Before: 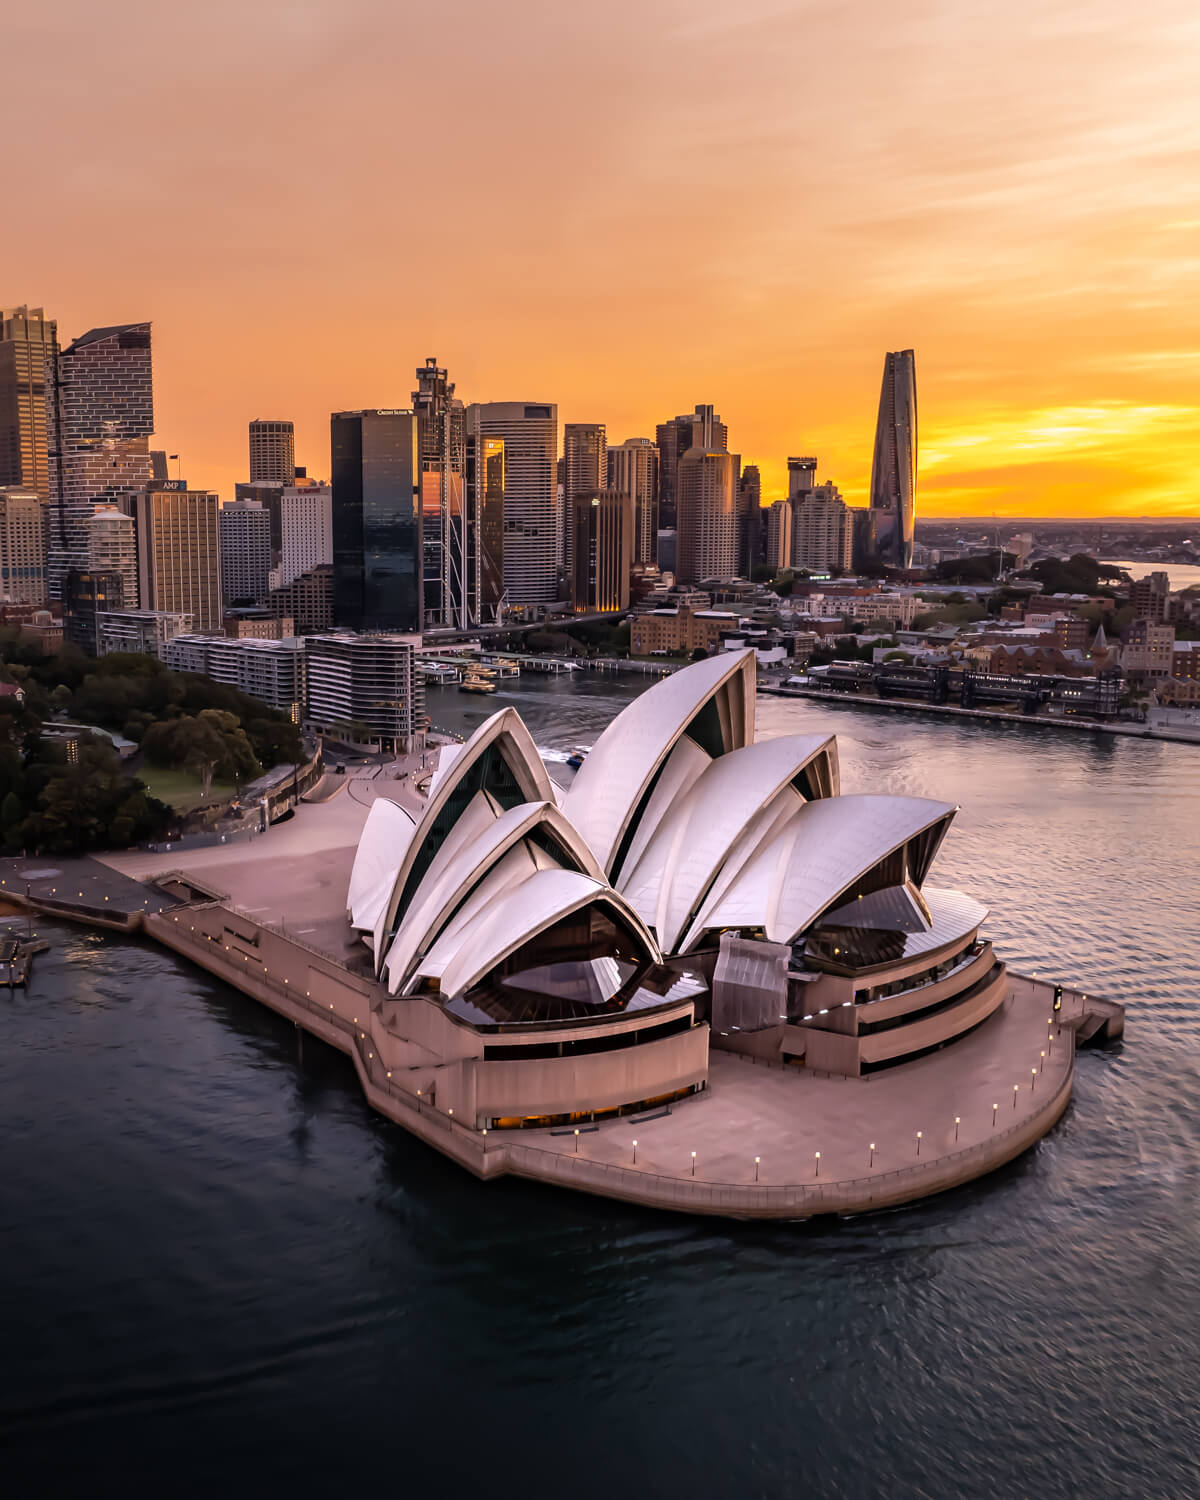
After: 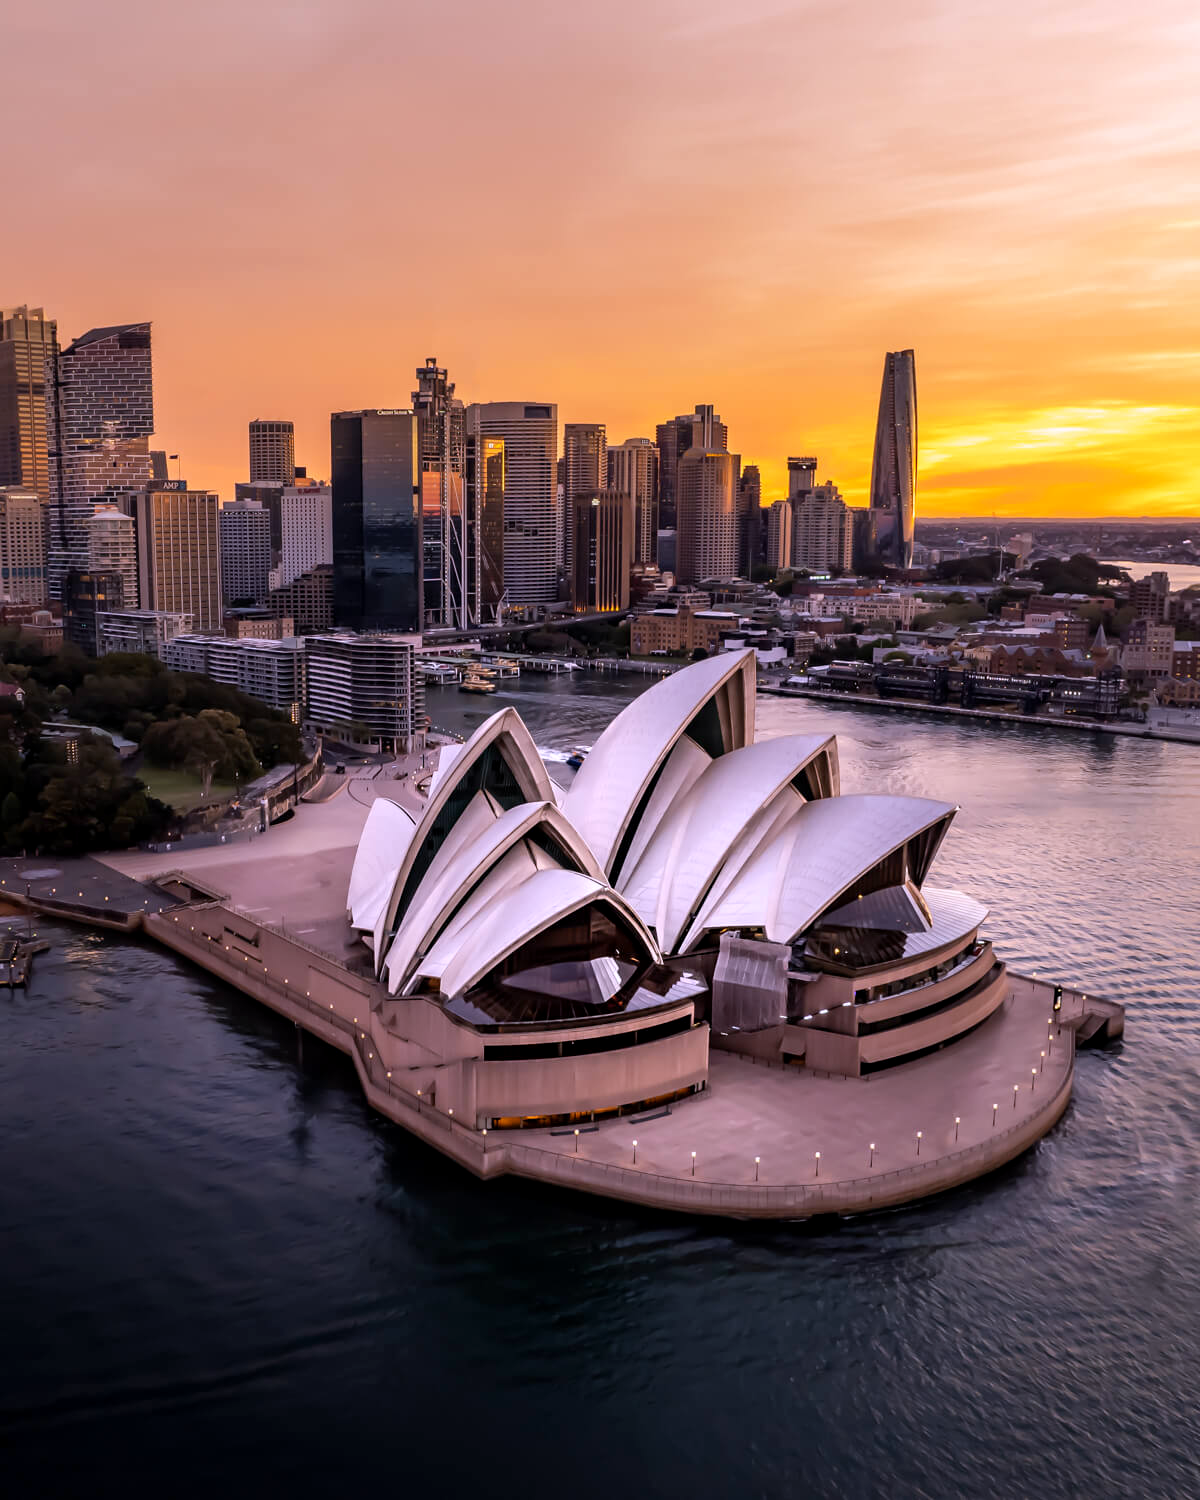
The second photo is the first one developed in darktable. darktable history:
white balance: red 1.004, blue 1.096
color balance: mode lift, gamma, gain (sRGB), lift [0.97, 1, 1, 1], gamma [1.03, 1, 1, 1]
